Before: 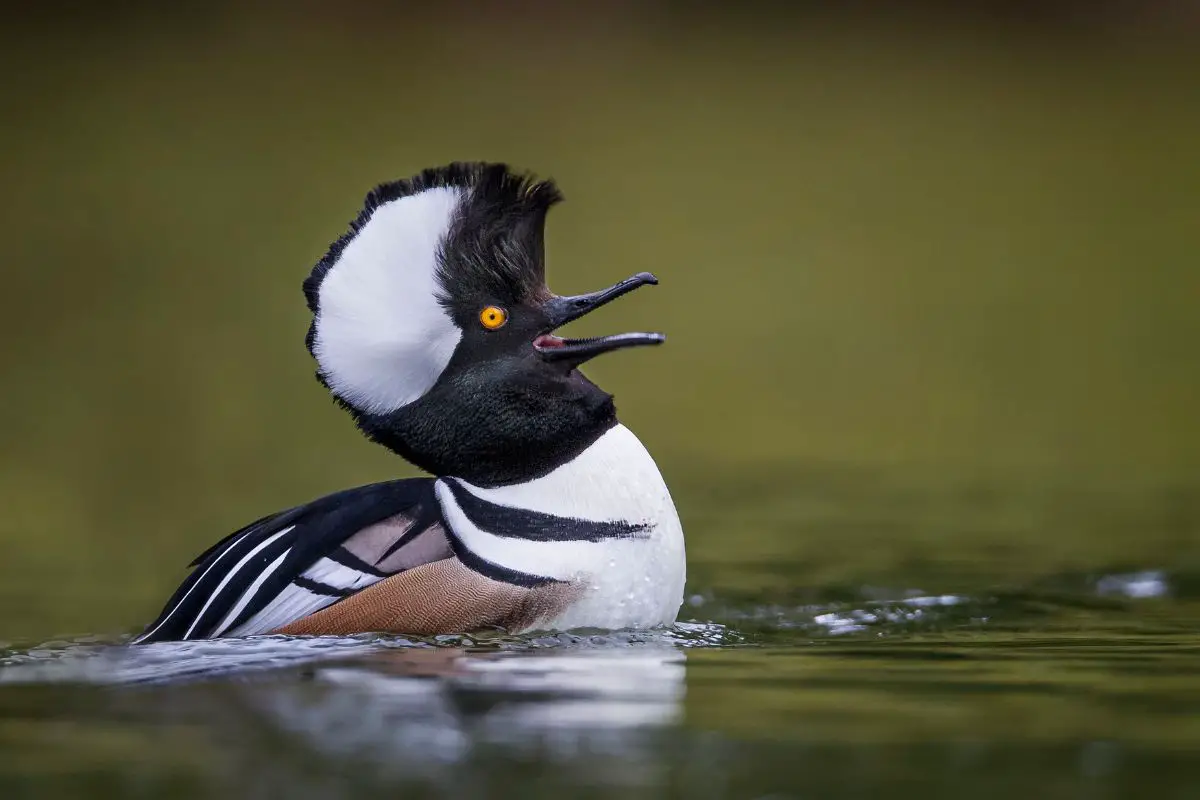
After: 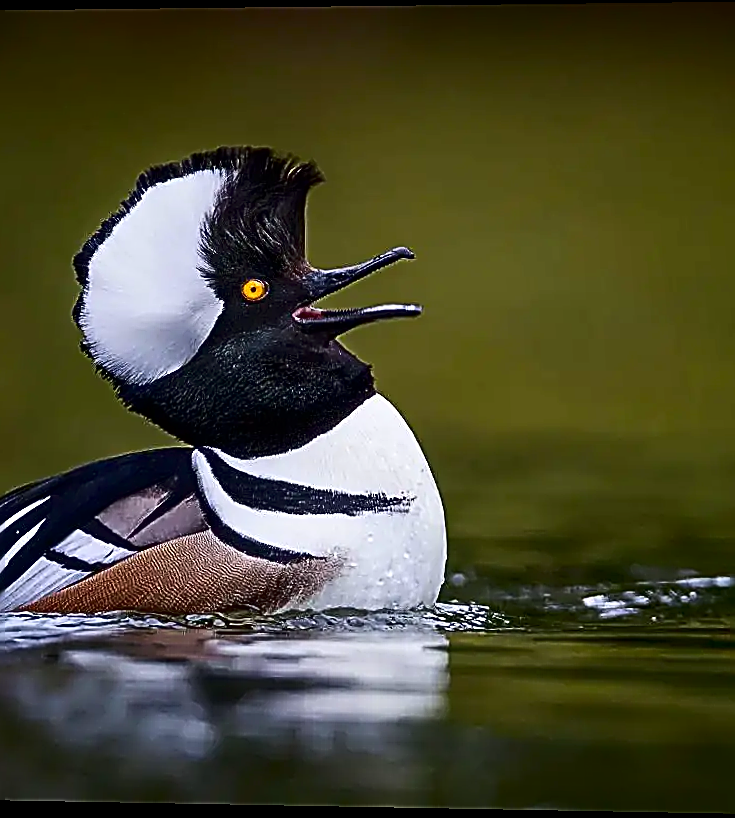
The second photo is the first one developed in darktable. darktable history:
crop: left 21.496%, right 22.254%
contrast brightness saturation: contrast 0.21, brightness -0.11, saturation 0.21
rotate and perspective: rotation 0.128°, lens shift (vertical) -0.181, lens shift (horizontal) -0.044, shear 0.001, automatic cropping off
sharpen: amount 2
